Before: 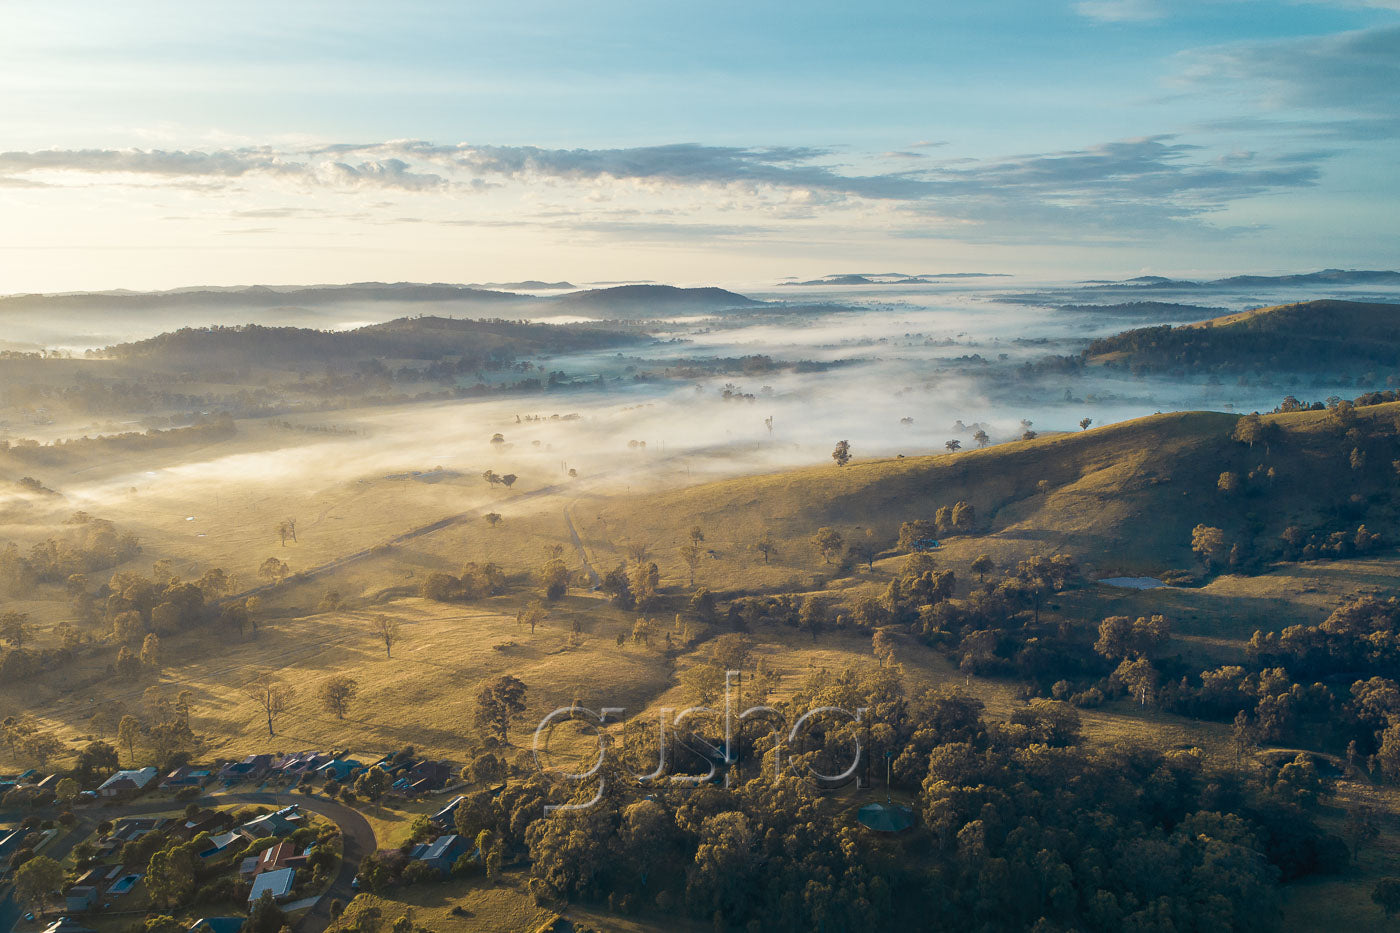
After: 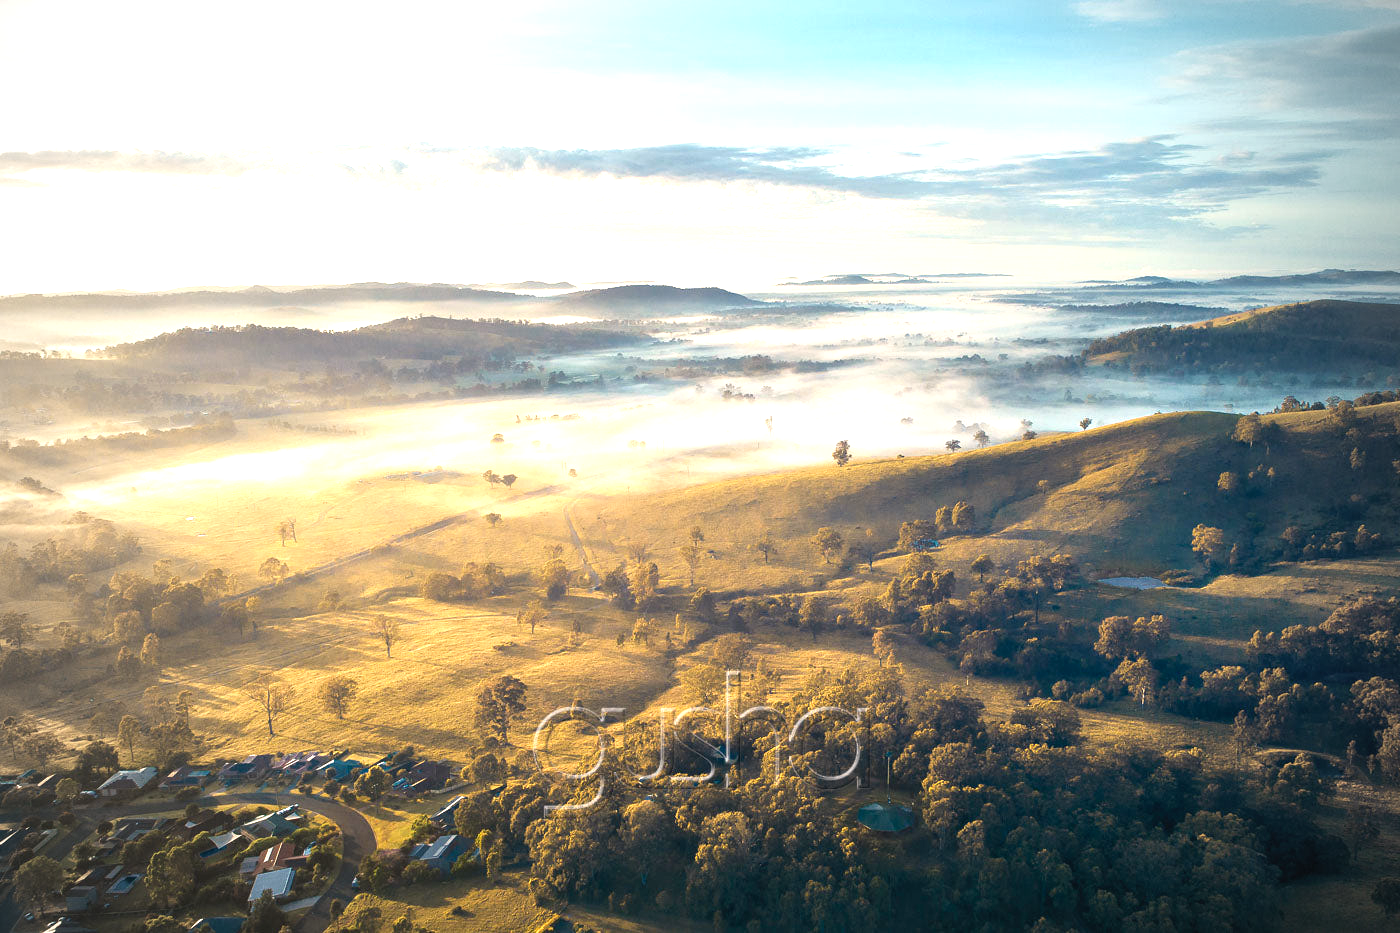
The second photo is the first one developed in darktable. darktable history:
levels: levels [0, 0.374, 0.749]
color correction: highlights a* 3.84, highlights b* 5.07
color balance: on, module defaults
vignetting: fall-off start 71.74%
